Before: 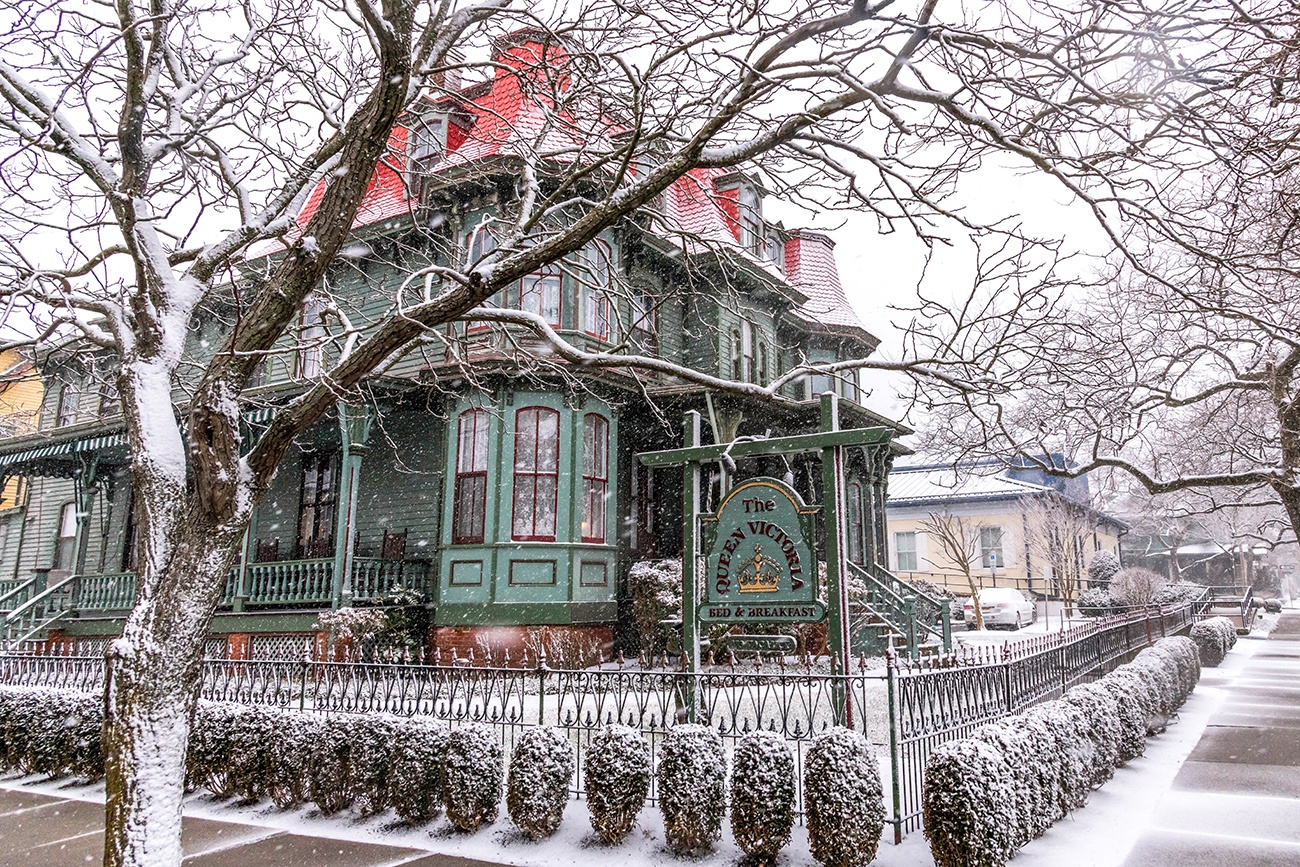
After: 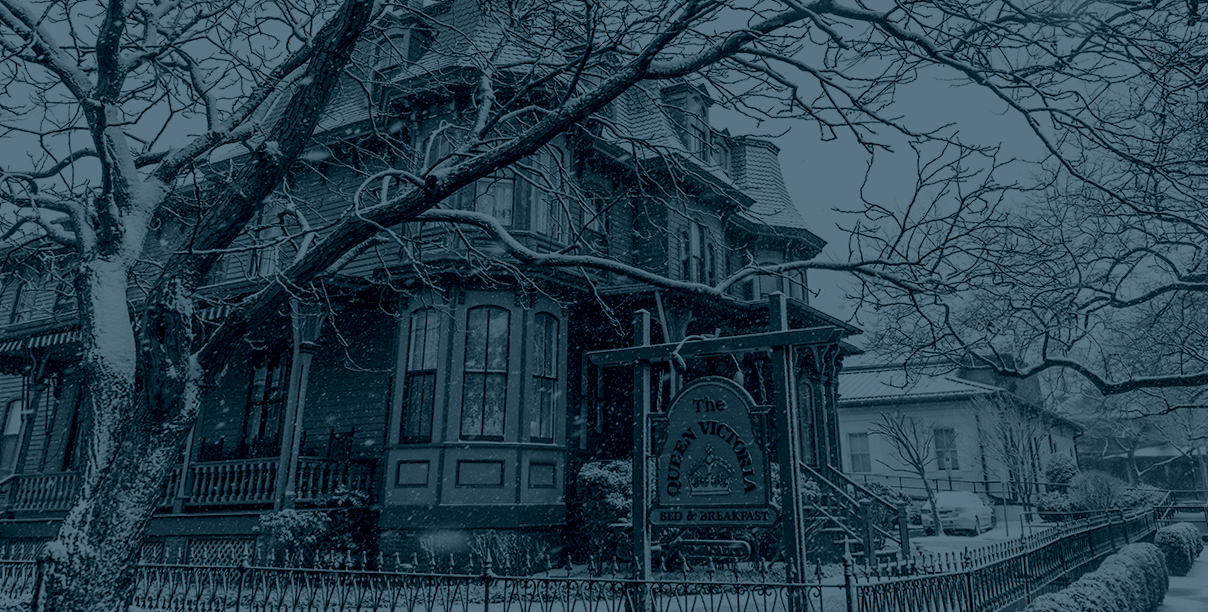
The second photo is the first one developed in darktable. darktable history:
colorize: hue 194.4°, saturation 29%, source mix 61.75%, lightness 3.98%, version 1
crop and rotate: top 8.293%, bottom 20.996%
exposure: exposure -0.462 EV, compensate highlight preservation false
rotate and perspective: rotation 0.215°, lens shift (vertical) -0.139, crop left 0.069, crop right 0.939, crop top 0.002, crop bottom 0.996
